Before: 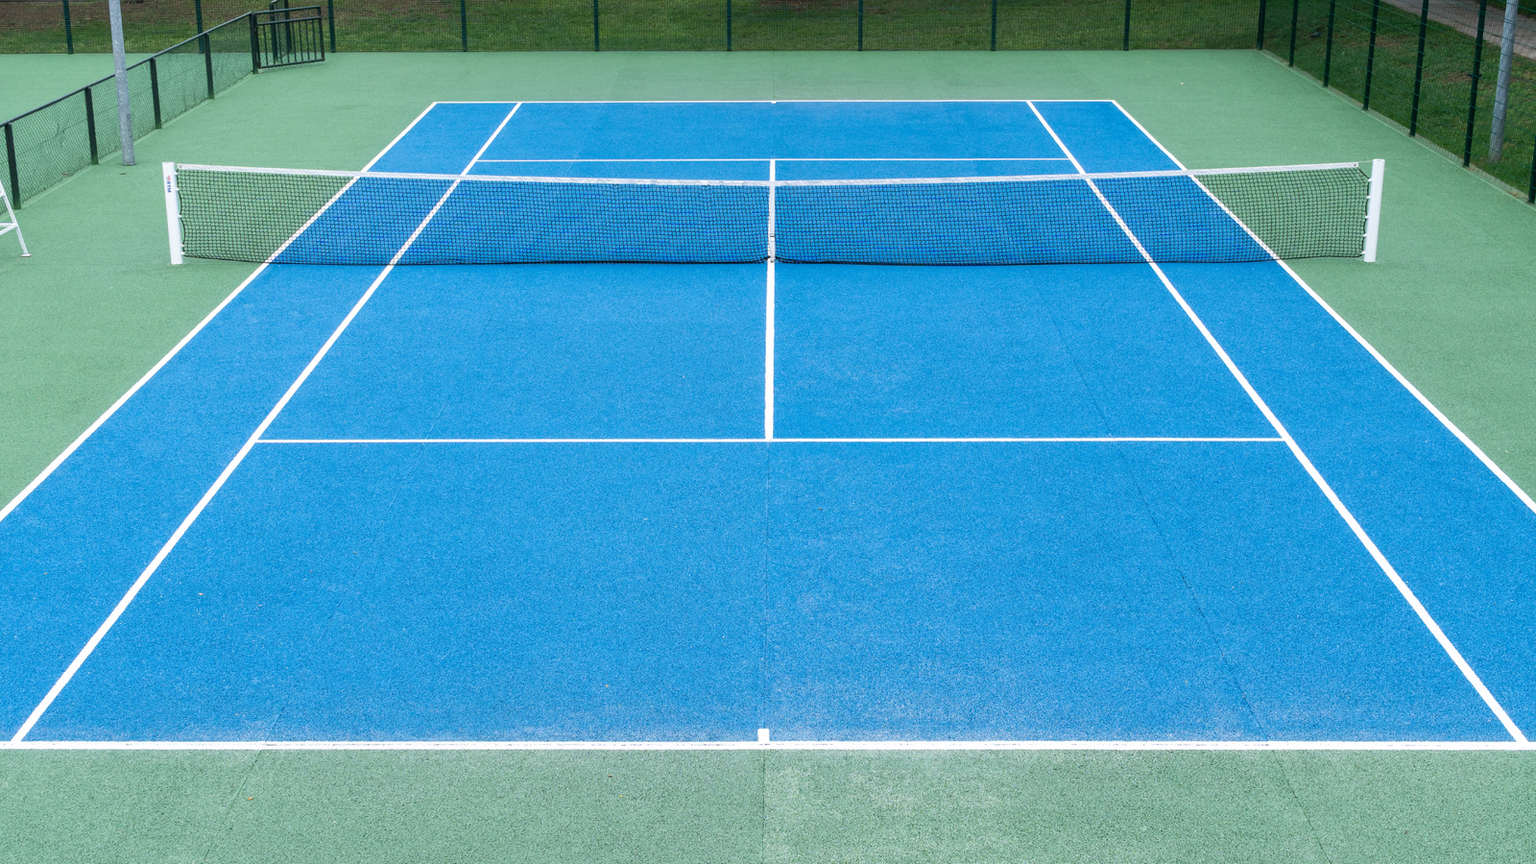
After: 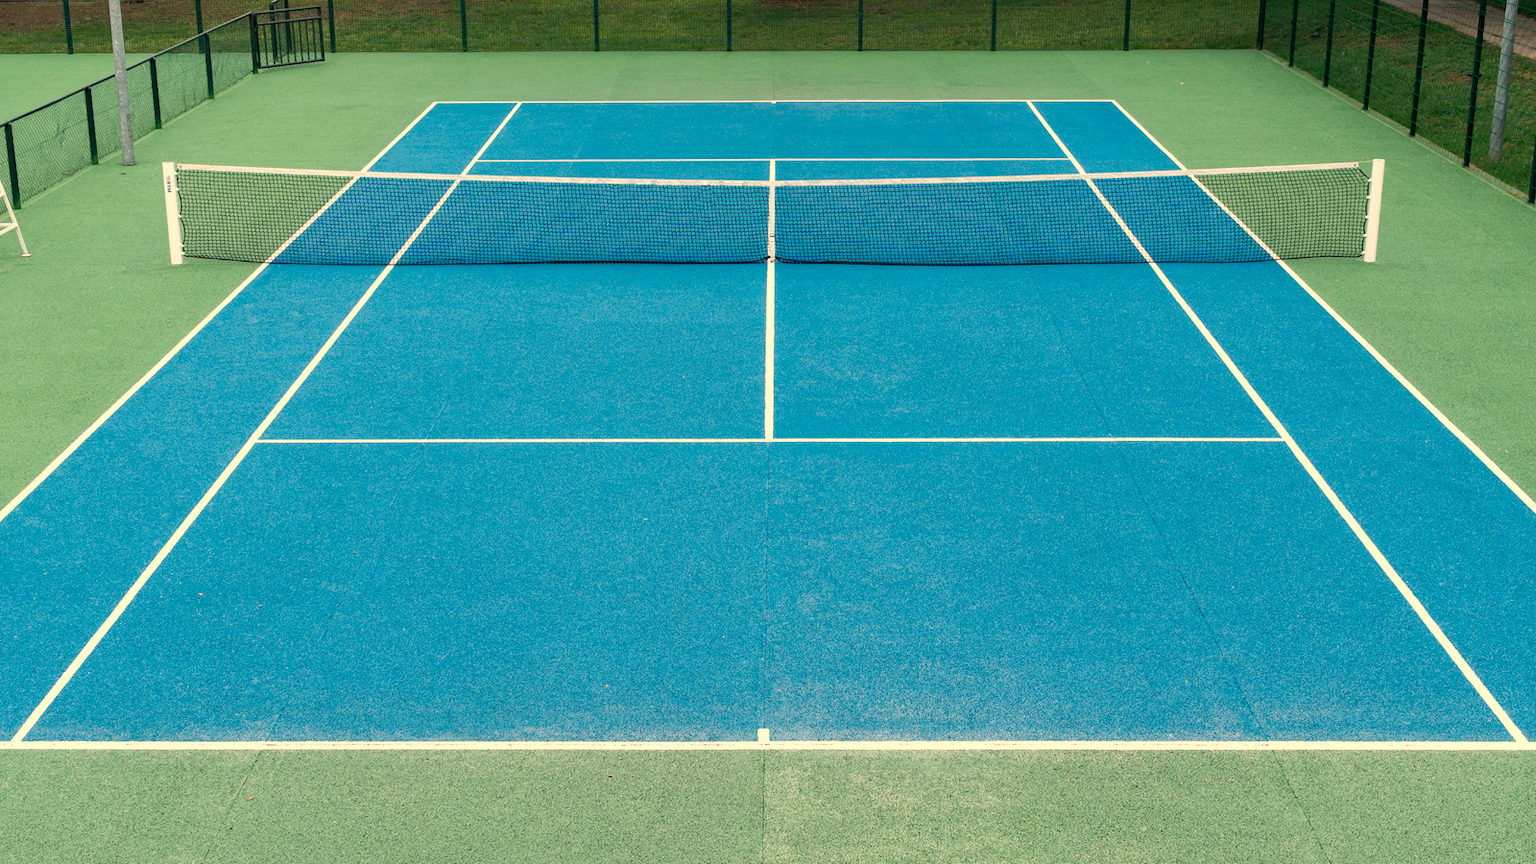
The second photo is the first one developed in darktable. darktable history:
white balance: red 1.138, green 0.996, blue 0.812
haze removal: compatibility mode true, adaptive false
